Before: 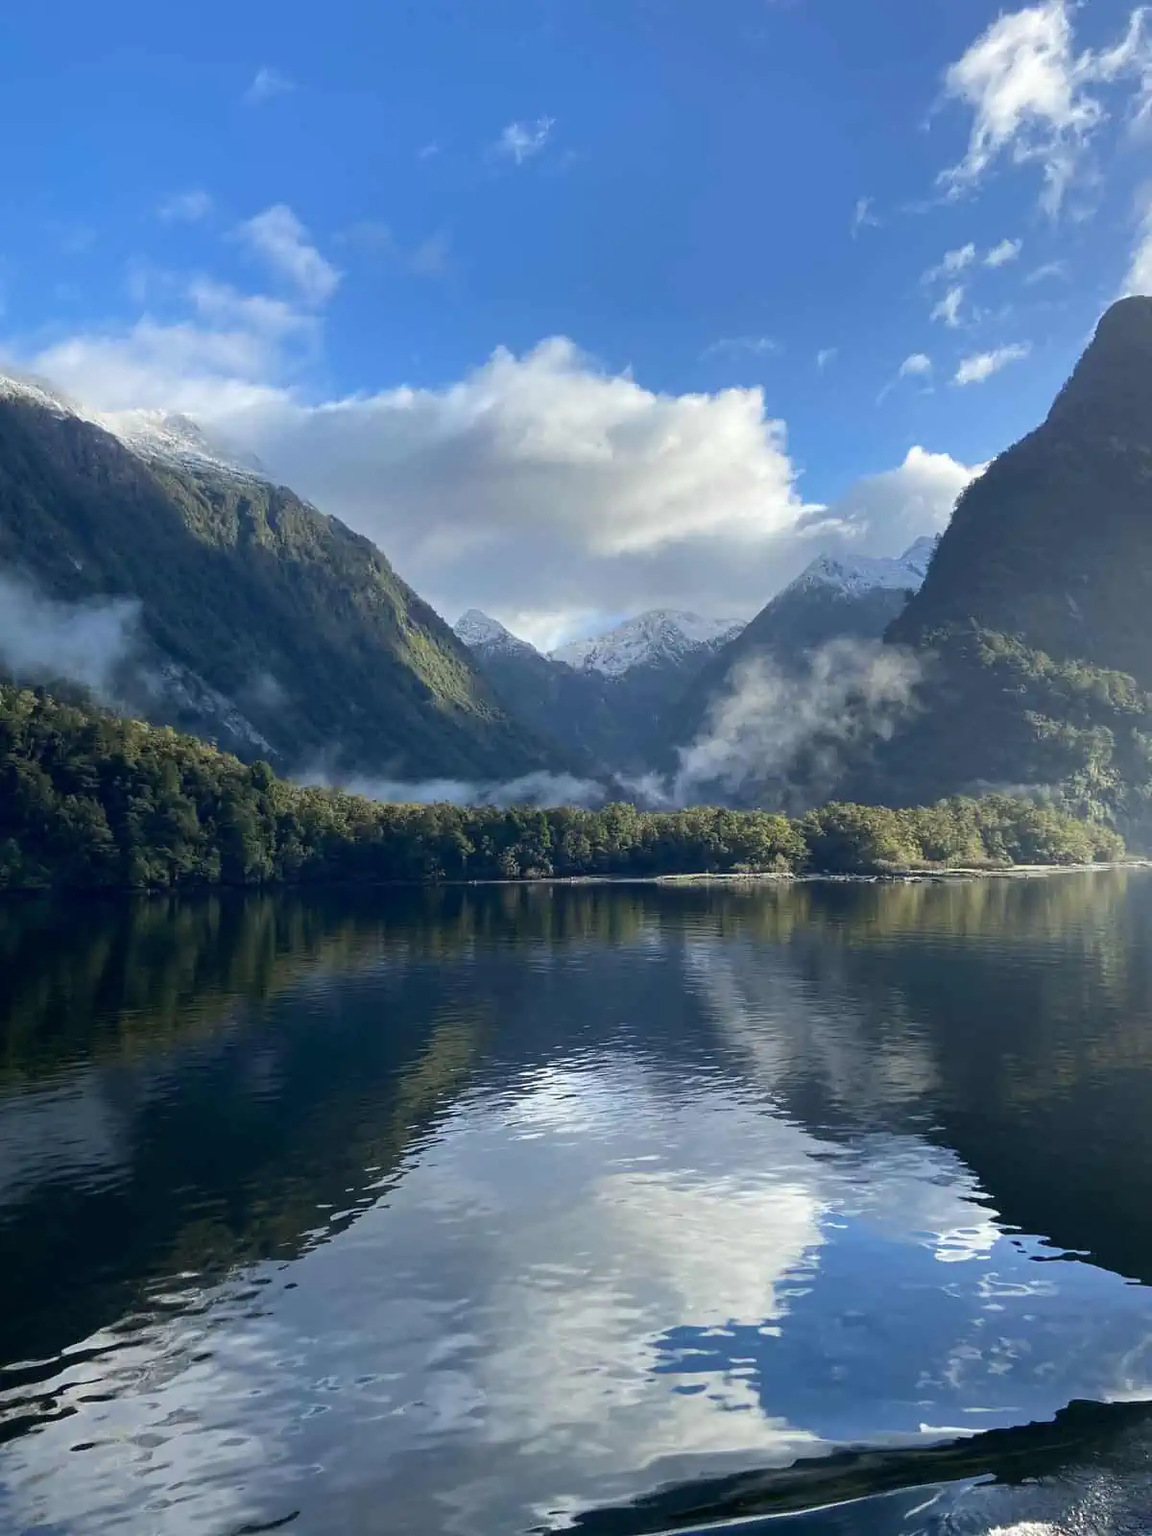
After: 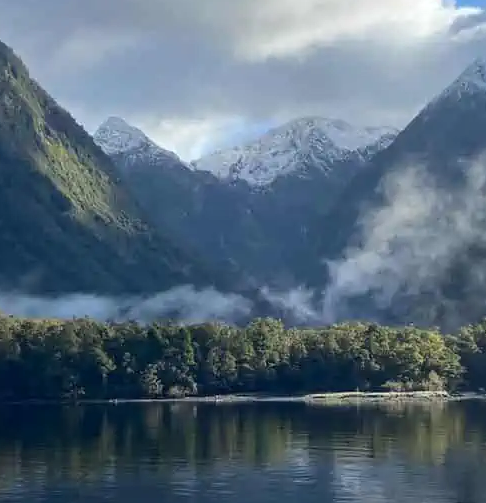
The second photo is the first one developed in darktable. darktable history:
crop: left 31.662%, top 32.415%, right 27.776%, bottom 36.112%
exposure: black level correction 0, compensate highlight preservation false
local contrast: mode bilateral grid, contrast 20, coarseness 51, detail 119%, midtone range 0.2
